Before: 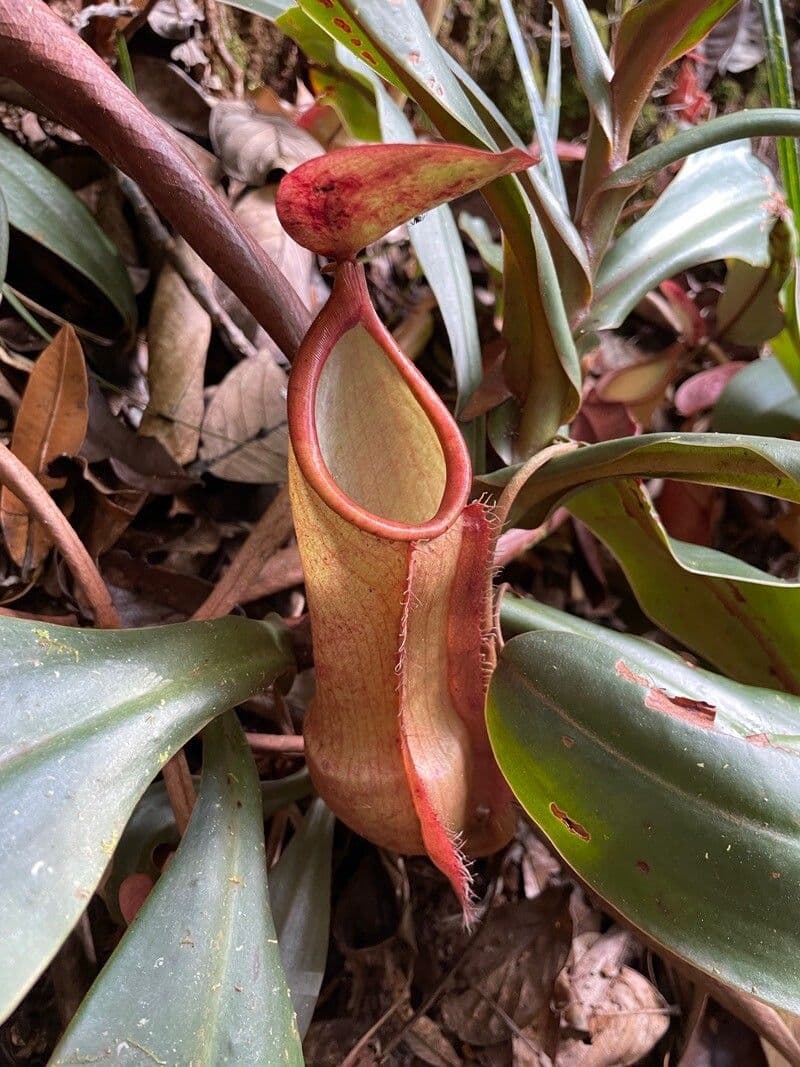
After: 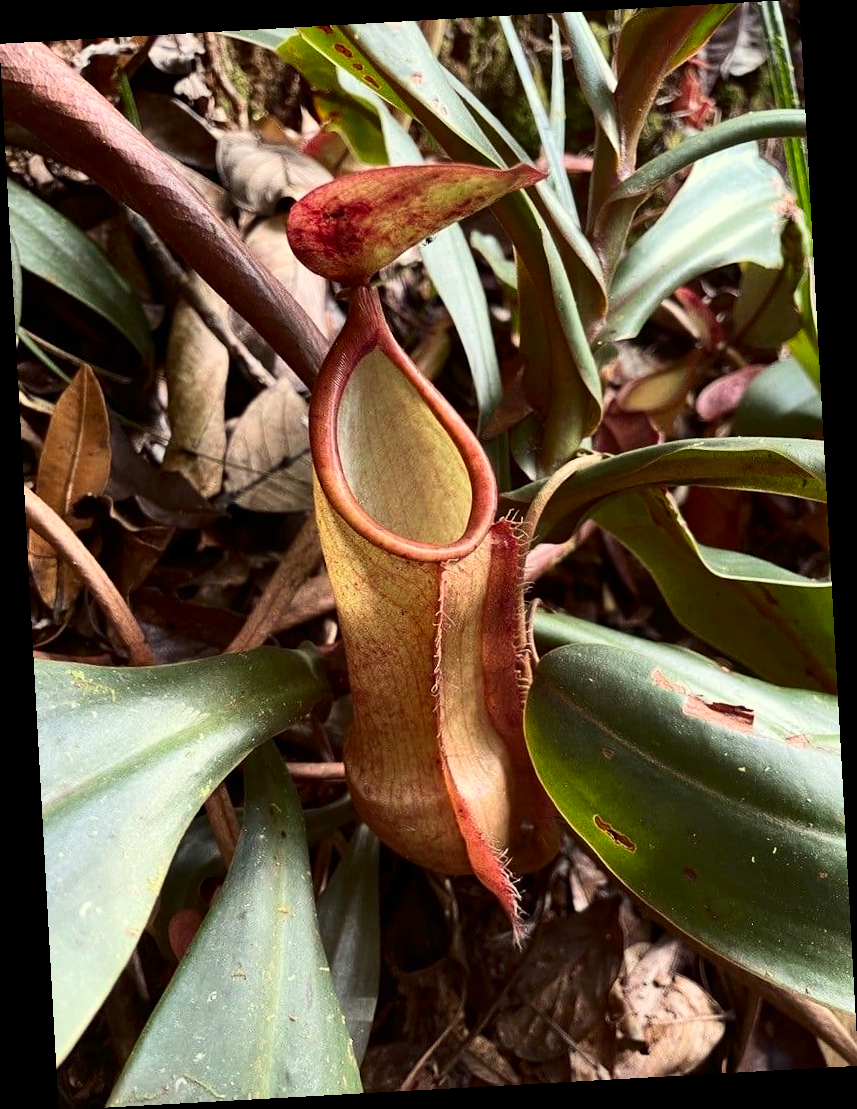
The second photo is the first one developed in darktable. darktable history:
contrast brightness saturation: contrast 0.28
rotate and perspective: rotation -3.18°, automatic cropping off
color correction: highlights a* -5.94, highlights b* 11.19
